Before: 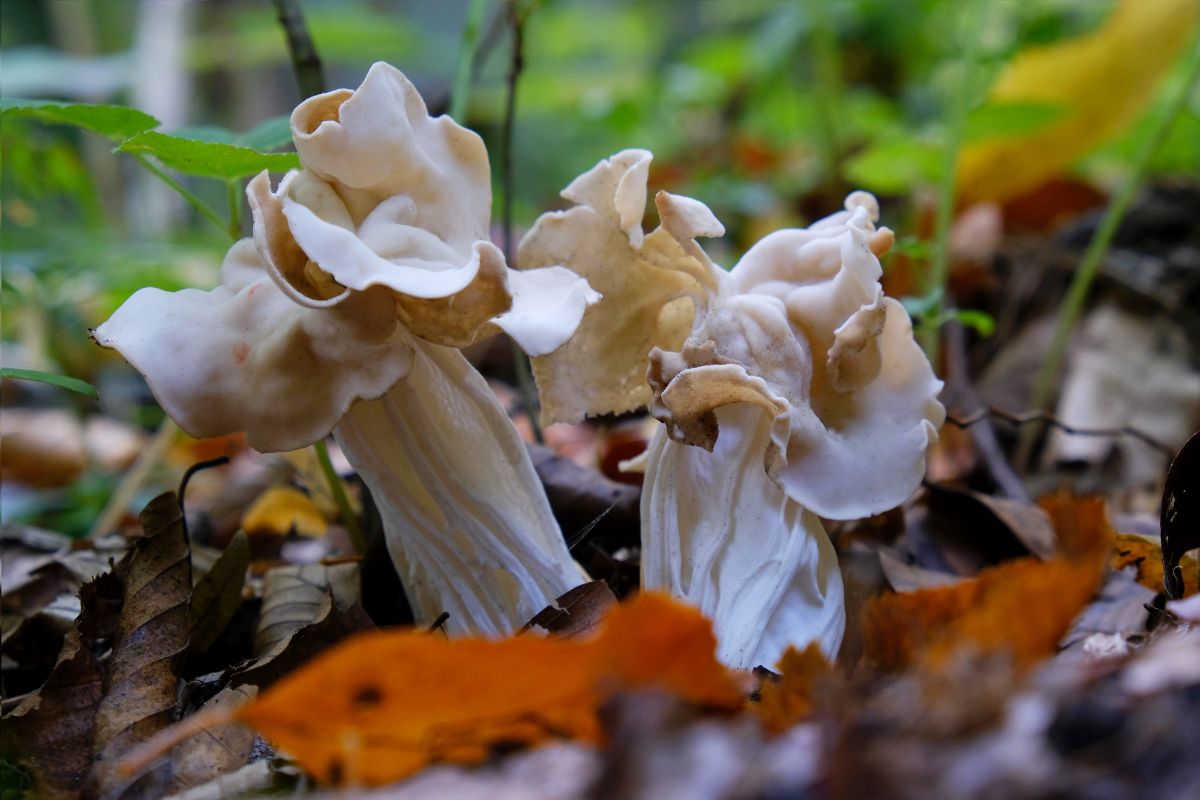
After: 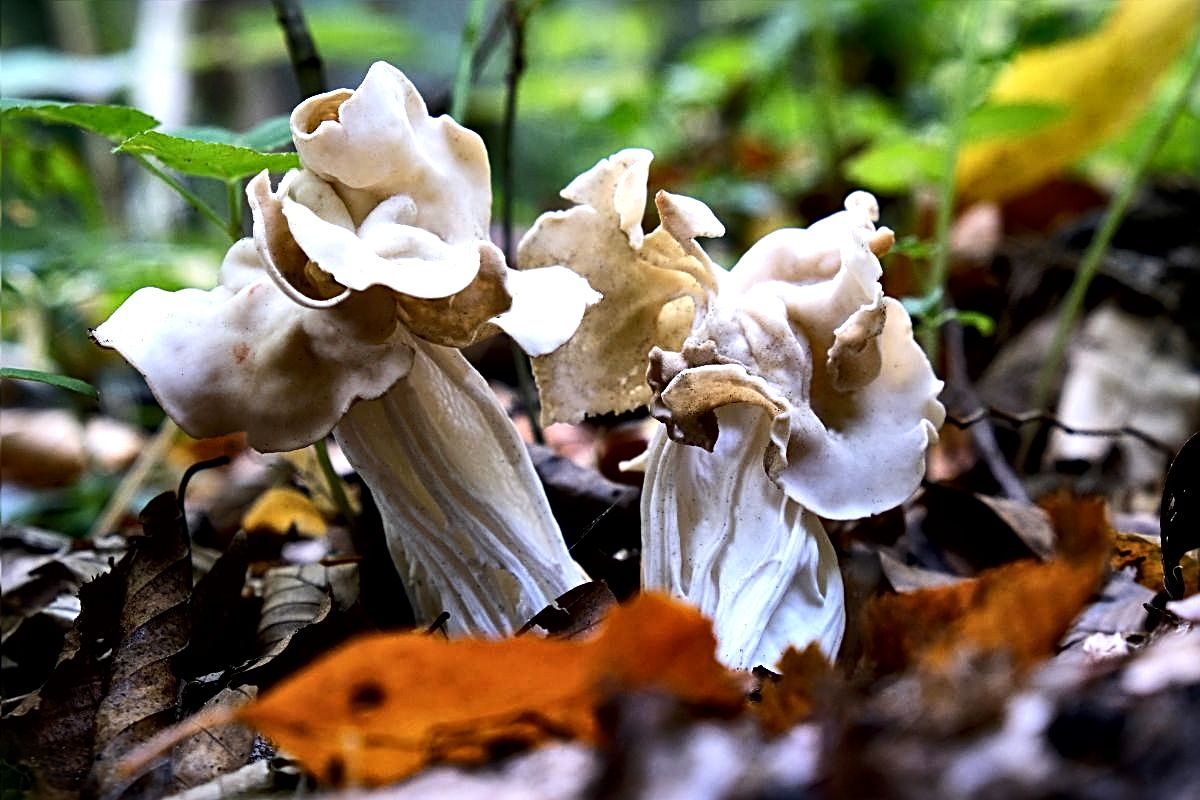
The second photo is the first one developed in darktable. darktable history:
local contrast: mode bilateral grid, contrast 25, coarseness 60, detail 152%, midtone range 0.2
tone equalizer: -8 EV -1.09 EV, -7 EV -1.05 EV, -6 EV -0.847 EV, -5 EV -0.569 EV, -3 EV 0.606 EV, -2 EV 0.875 EV, -1 EV 0.994 EV, +0 EV 1.05 EV, edges refinement/feathering 500, mask exposure compensation -1.57 EV, preserve details no
sharpen: radius 2.536, amount 0.618
